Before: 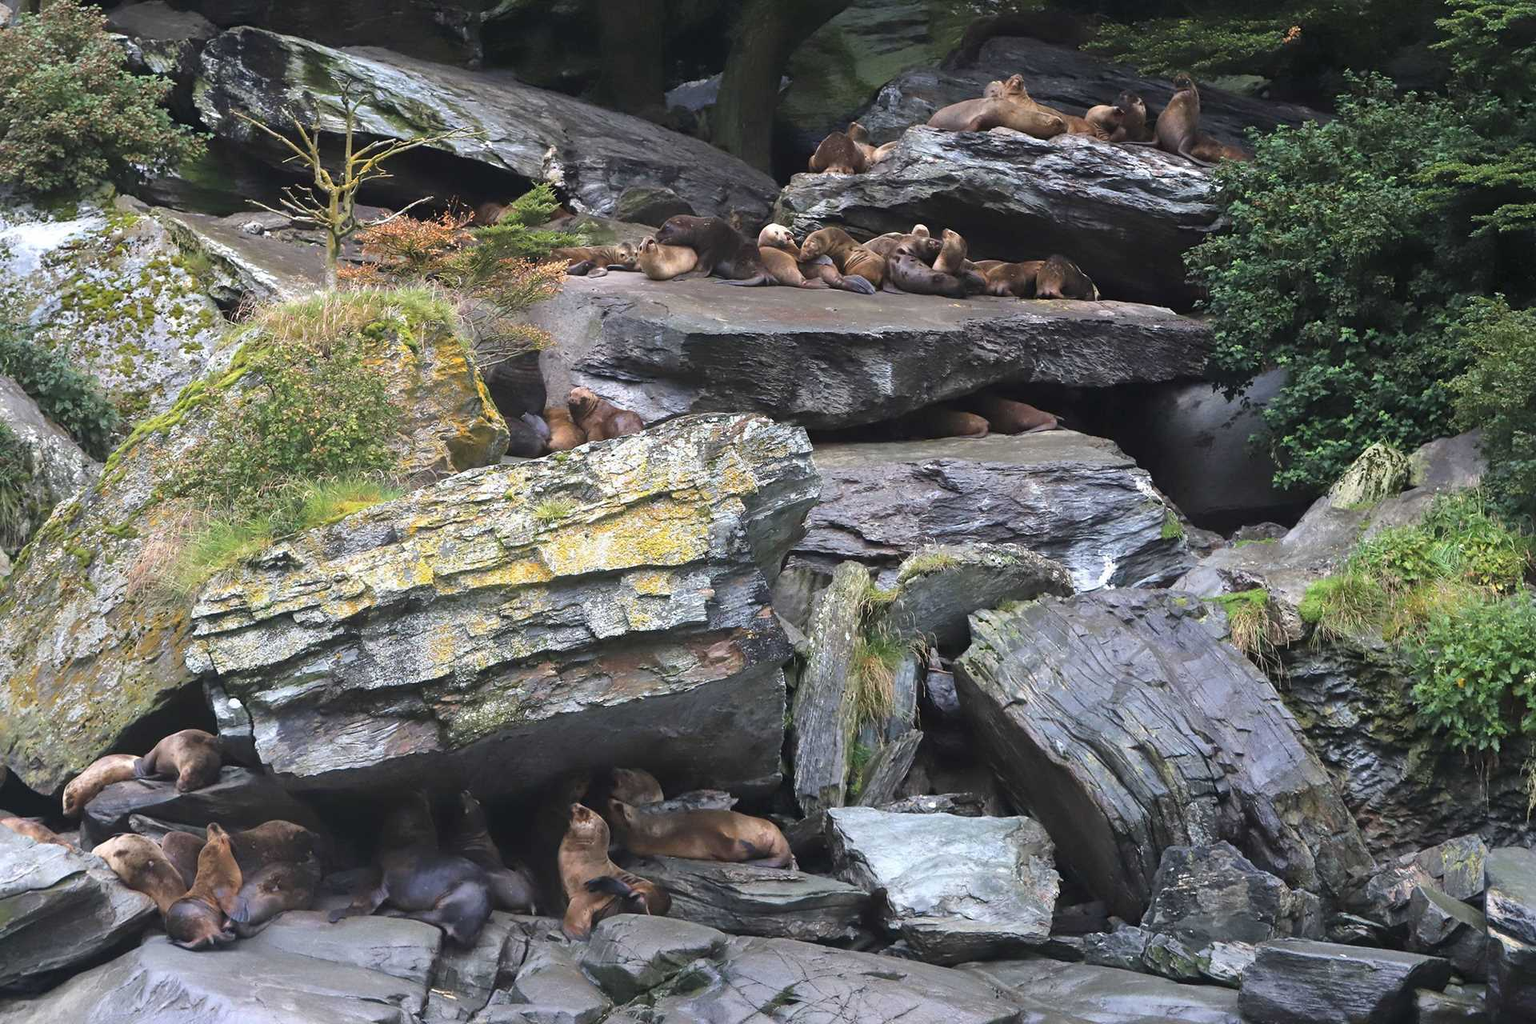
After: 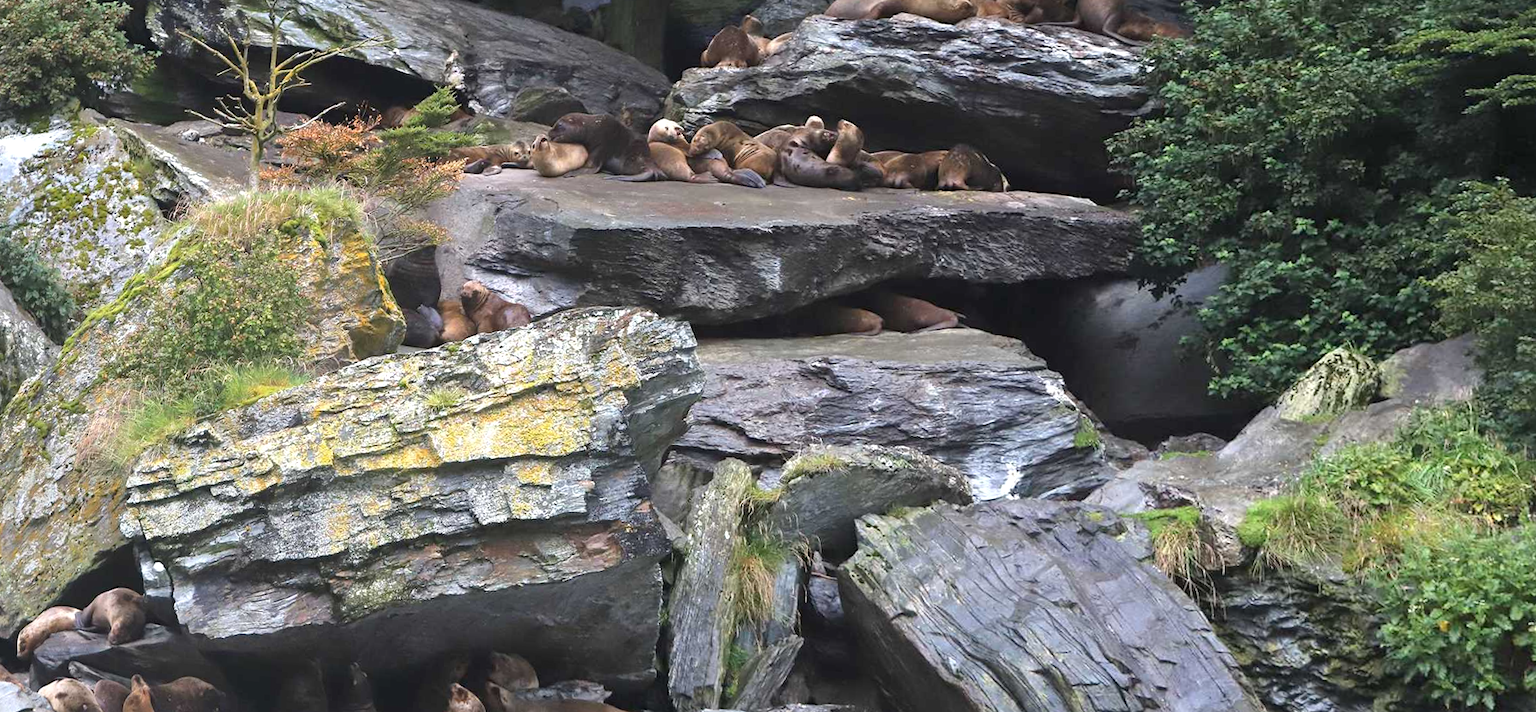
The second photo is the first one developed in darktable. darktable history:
crop and rotate: top 5.667%, bottom 14.937%
rotate and perspective: rotation 1.69°, lens shift (vertical) -0.023, lens shift (horizontal) -0.291, crop left 0.025, crop right 0.988, crop top 0.092, crop bottom 0.842
exposure: exposure 0.2 EV, compensate highlight preservation false
